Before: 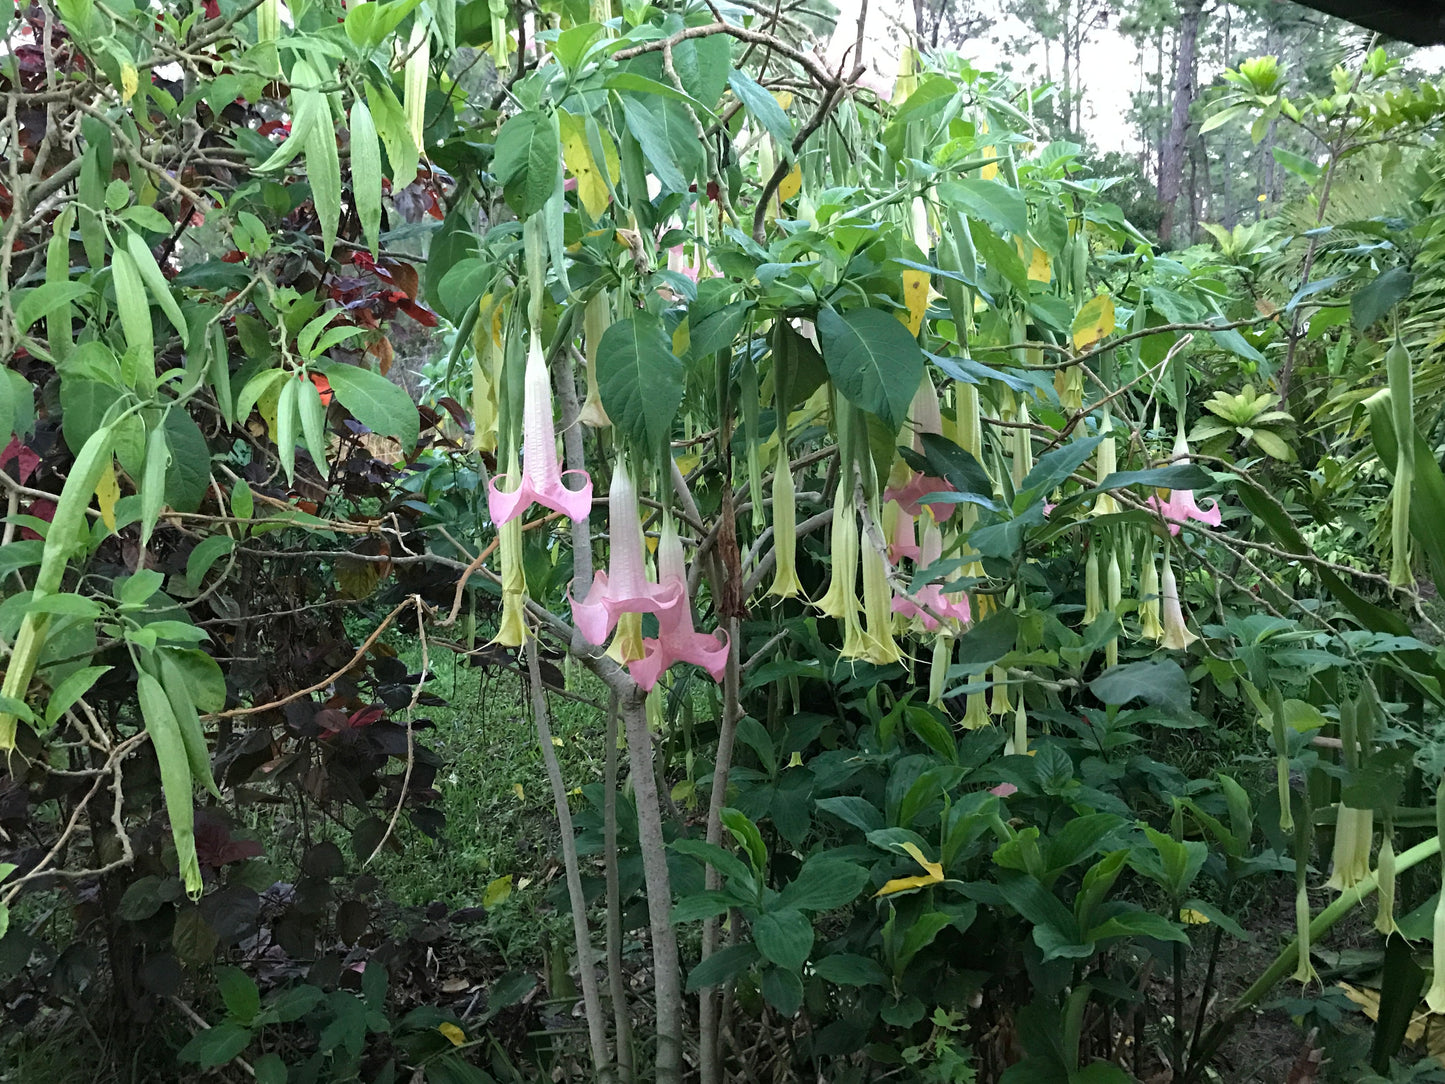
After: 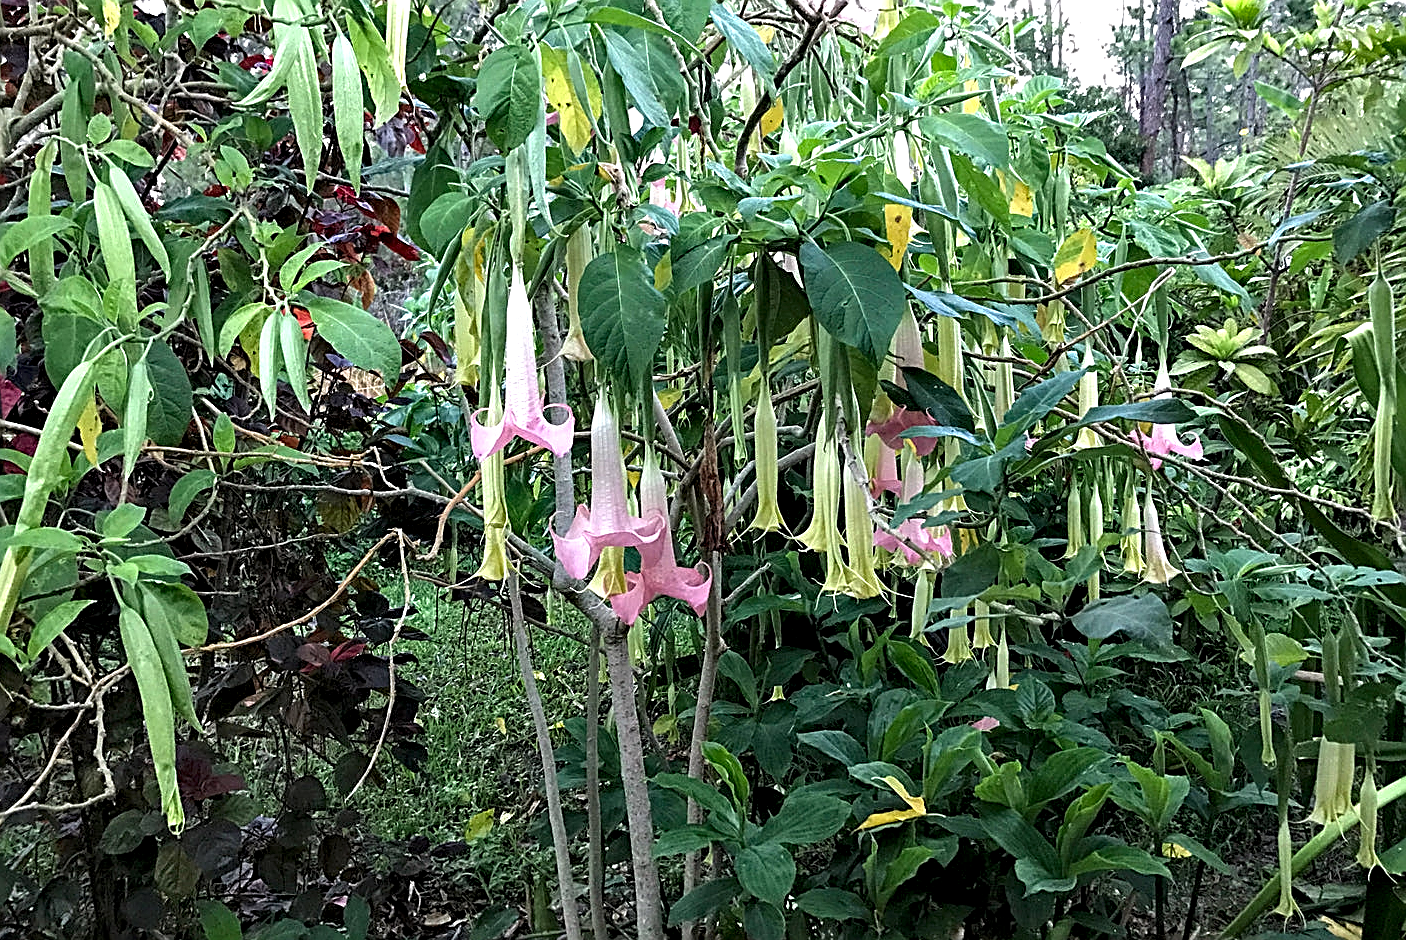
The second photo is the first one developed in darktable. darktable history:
contrast equalizer: y [[0.6 ×6], [0.55 ×6], [0 ×6], [0 ×6], [0 ×6]]
sharpen: amount 0.905
local contrast: detail 118%
crop: left 1.307%, top 6.132%, right 1.35%, bottom 7.079%
